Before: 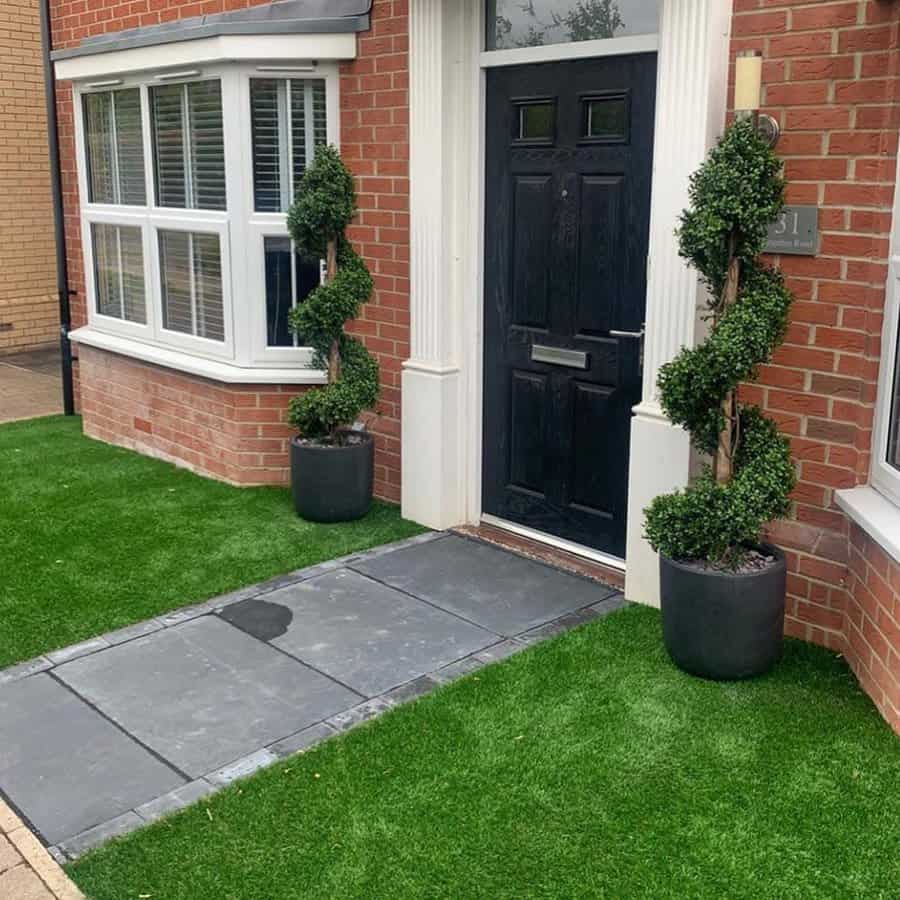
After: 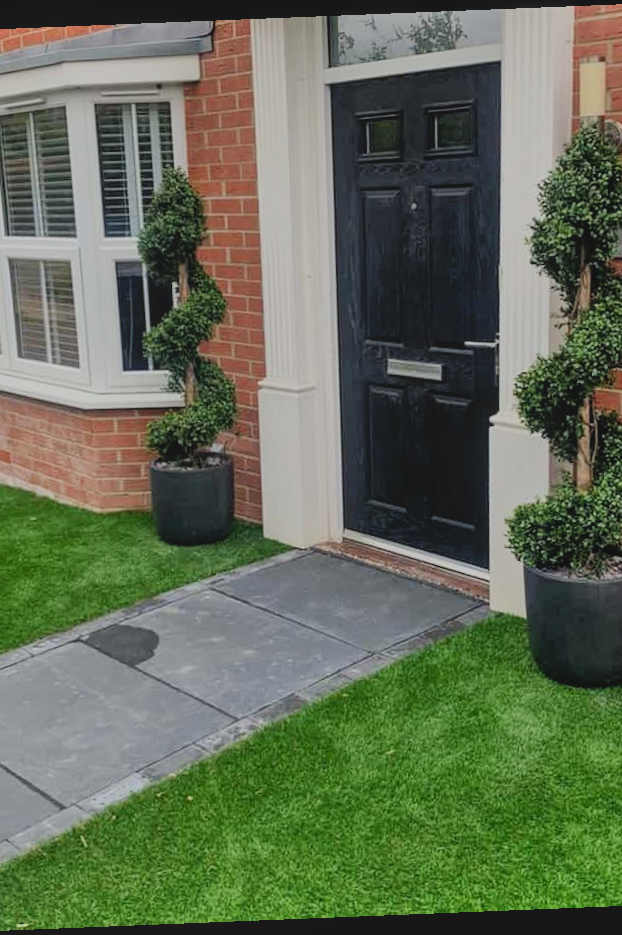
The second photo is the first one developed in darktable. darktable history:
rotate and perspective: rotation -2.29°, automatic cropping off
filmic rgb: black relative exposure -7.65 EV, white relative exposure 4.56 EV, hardness 3.61
crop: left 16.899%, right 16.556%
local contrast: highlights 48%, shadows 0%, detail 100%
shadows and highlights: soften with gaussian
